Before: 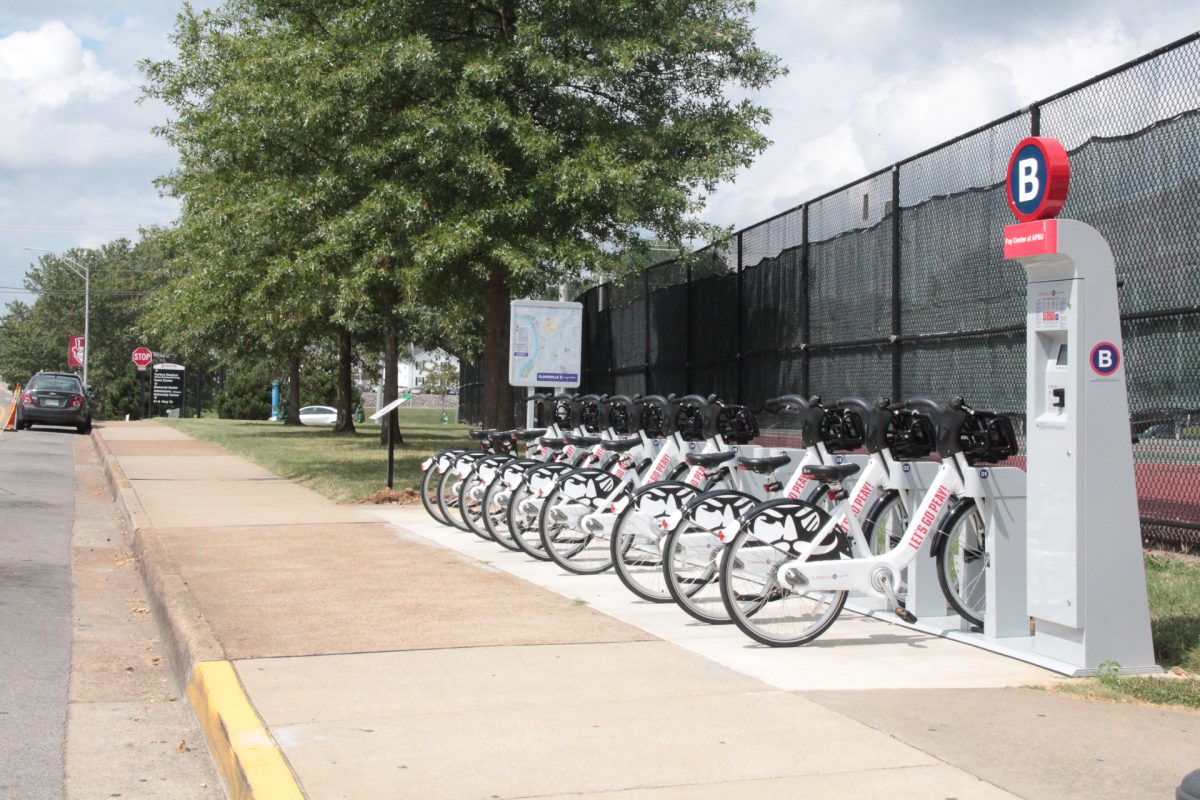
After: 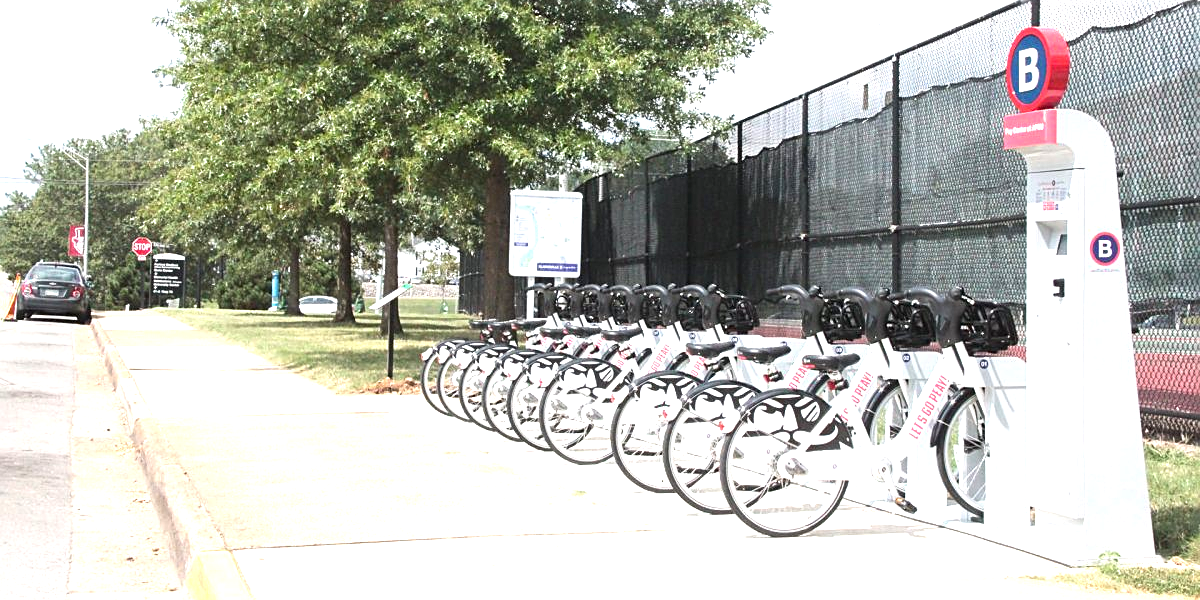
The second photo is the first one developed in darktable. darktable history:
crop: top 13.819%, bottom 11.169%
sharpen: on, module defaults
exposure: black level correction 0, exposure 1.2 EV, compensate exposure bias true, compensate highlight preservation false
